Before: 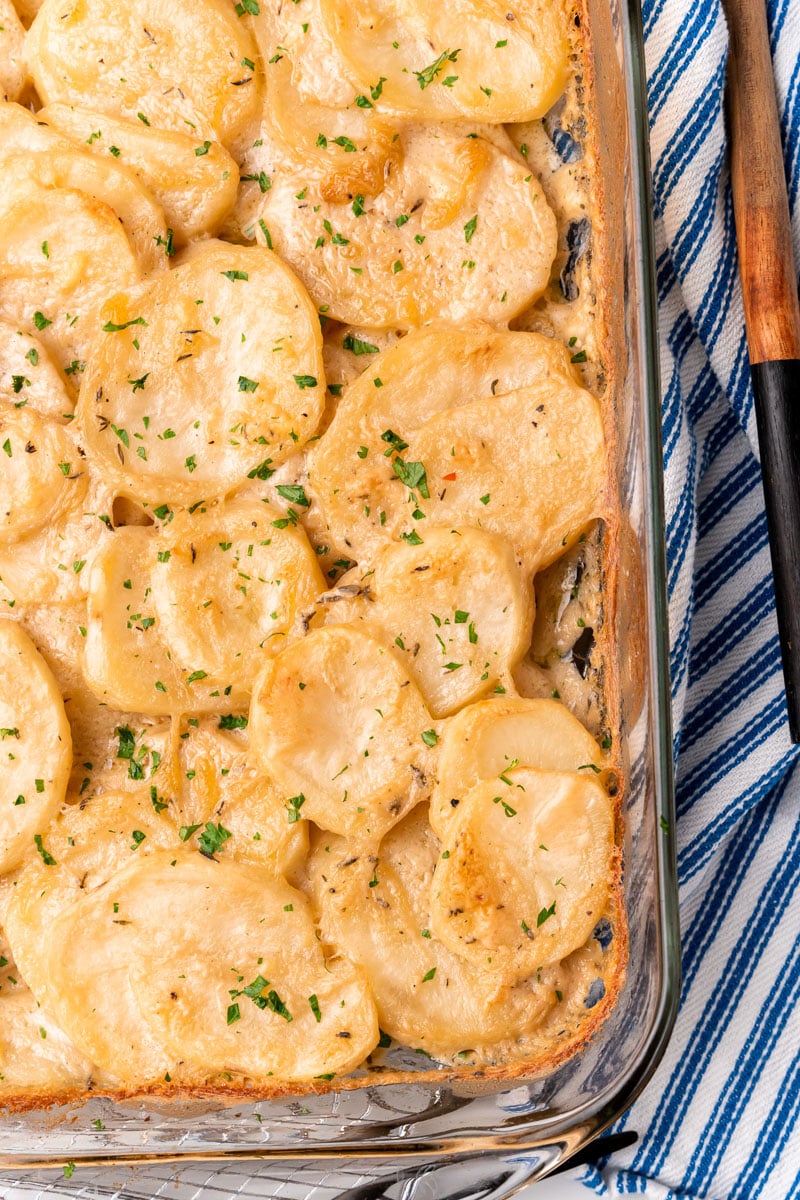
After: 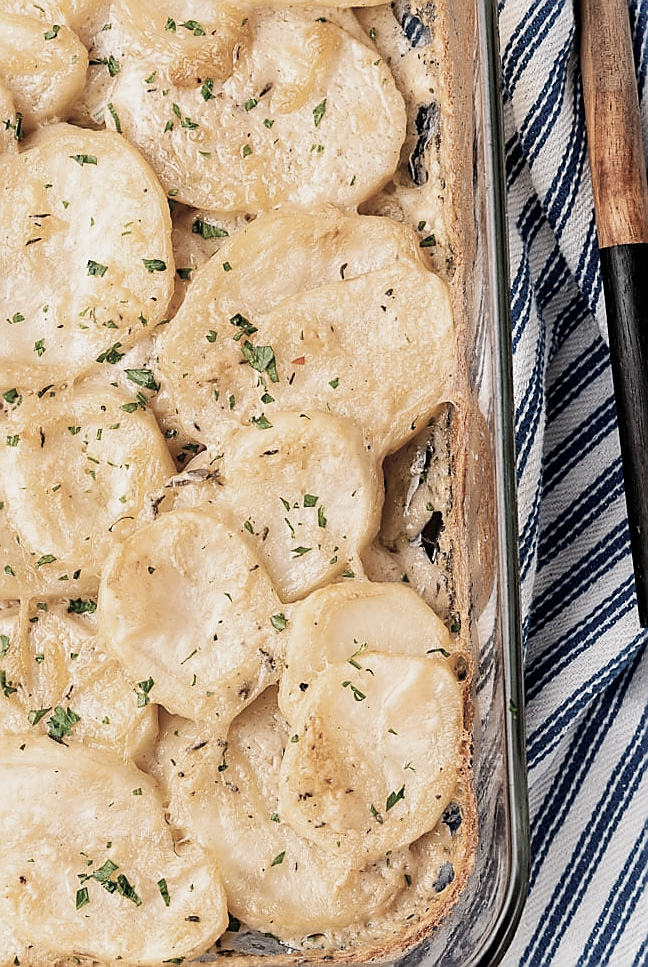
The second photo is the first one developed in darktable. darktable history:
shadows and highlights: shadows 25, highlights -24.81
sharpen: radius 1.36, amount 1.265, threshold 0.801
crop: left 18.927%, top 9.749%, right 0%, bottom 9.606%
tone curve: curves: ch0 [(0, 0) (0.058, 0.027) (0.214, 0.183) (0.304, 0.288) (0.522, 0.549) (0.658, 0.7) (0.741, 0.775) (0.844, 0.866) (0.986, 0.957)]; ch1 [(0, 0) (0.172, 0.123) (0.312, 0.296) (0.437, 0.429) (0.471, 0.469) (0.502, 0.5) (0.513, 0.515) (0.572, 0.603) (0.617, 0.653) (0.68, 0.724) (0.889, 0.924) (1, 1)]; ch2 [(0, 0) (0.411, 0.424) (0.489, 0.49) (0.502, 0.5) (0.517, 0.519) (0.549, 0.578) (0.604, 0.628) (0.693, 0.686) (1, 1)], preserve colors none
color correction: highlights b* 0.06, saturation 0.476
